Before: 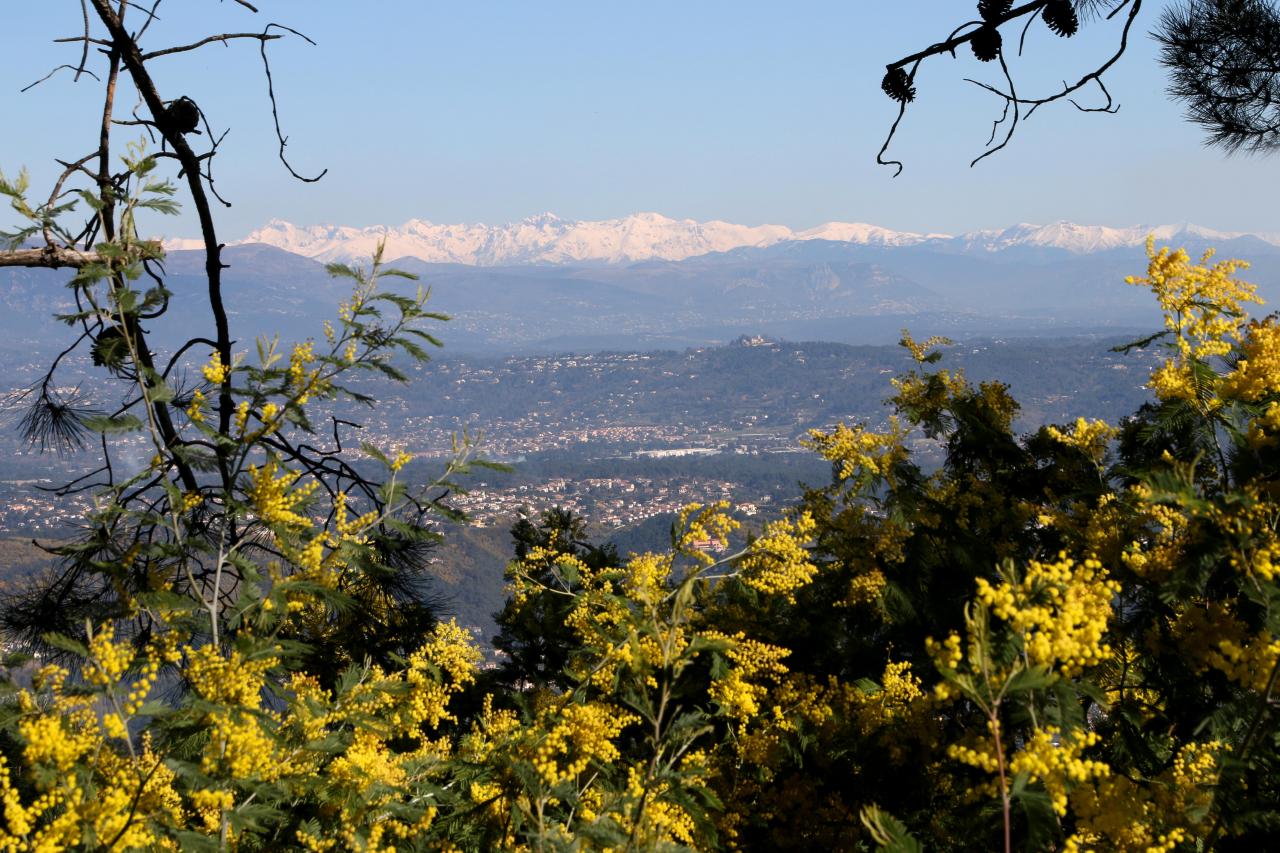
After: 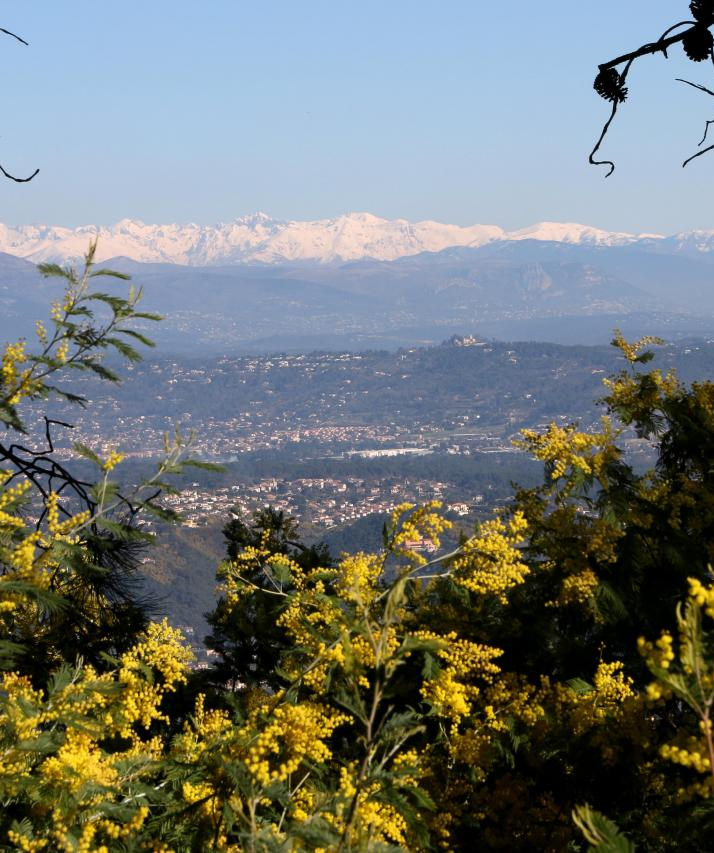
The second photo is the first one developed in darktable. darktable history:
crop and rotate: left 22.54%, right 21.621%
